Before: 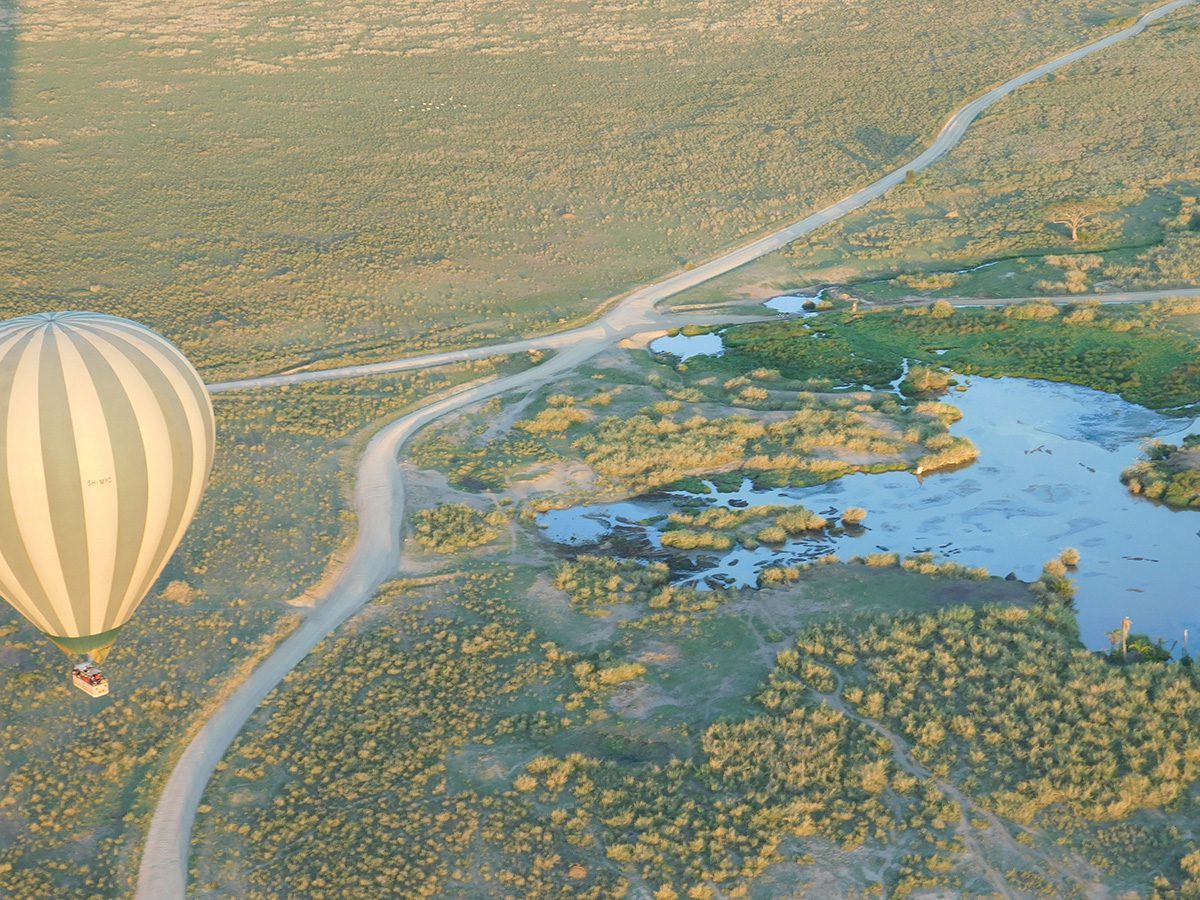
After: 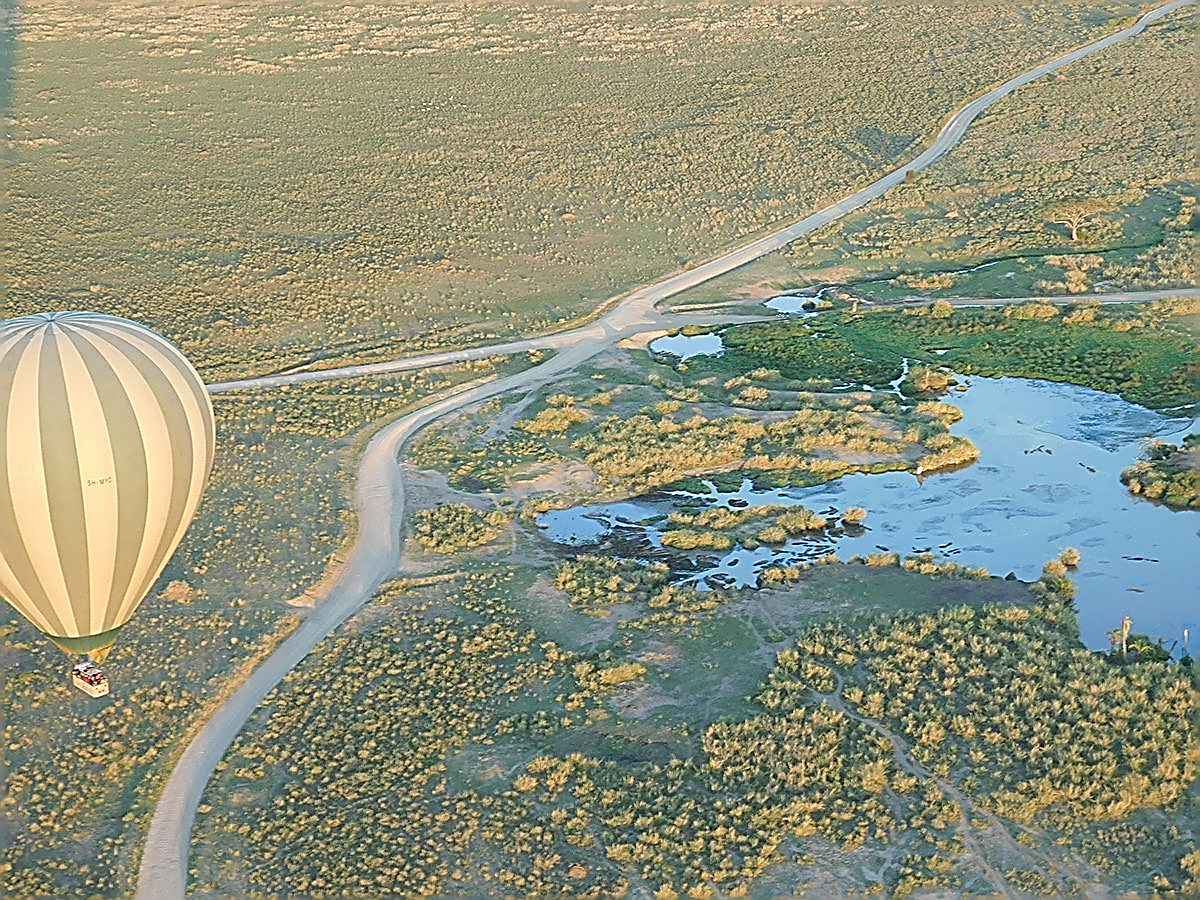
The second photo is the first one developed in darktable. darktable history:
sharpen: amount 1.844
